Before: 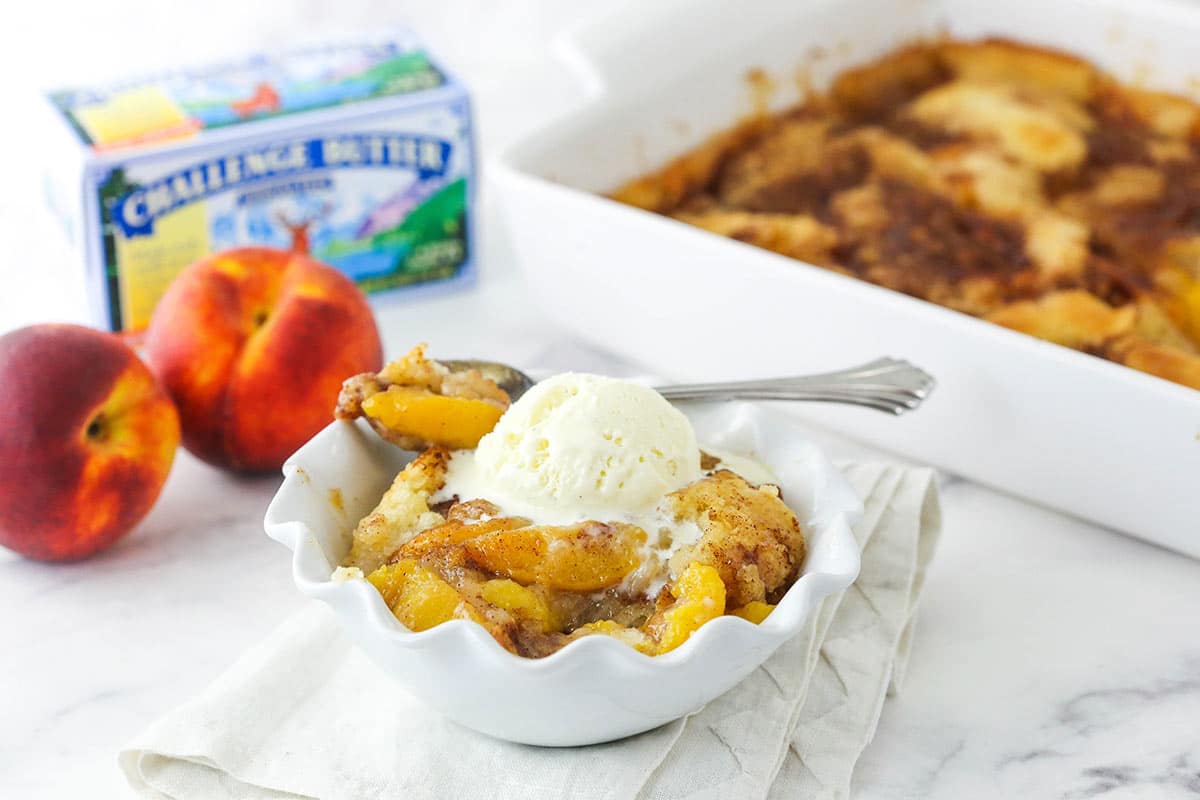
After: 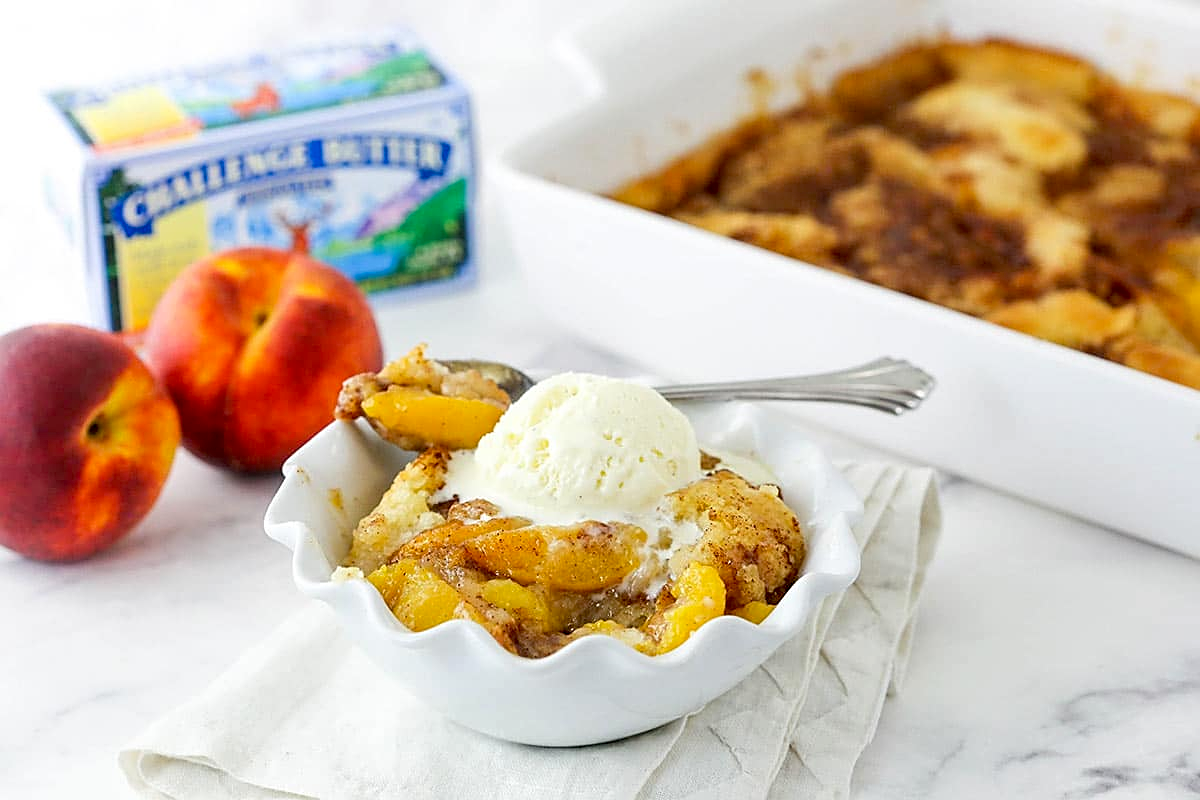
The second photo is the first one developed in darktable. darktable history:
sharpen: on, module defaults
tone equalizer: on, module defaults
exposure: black level correction 0.012, compensate highlight preservation false
